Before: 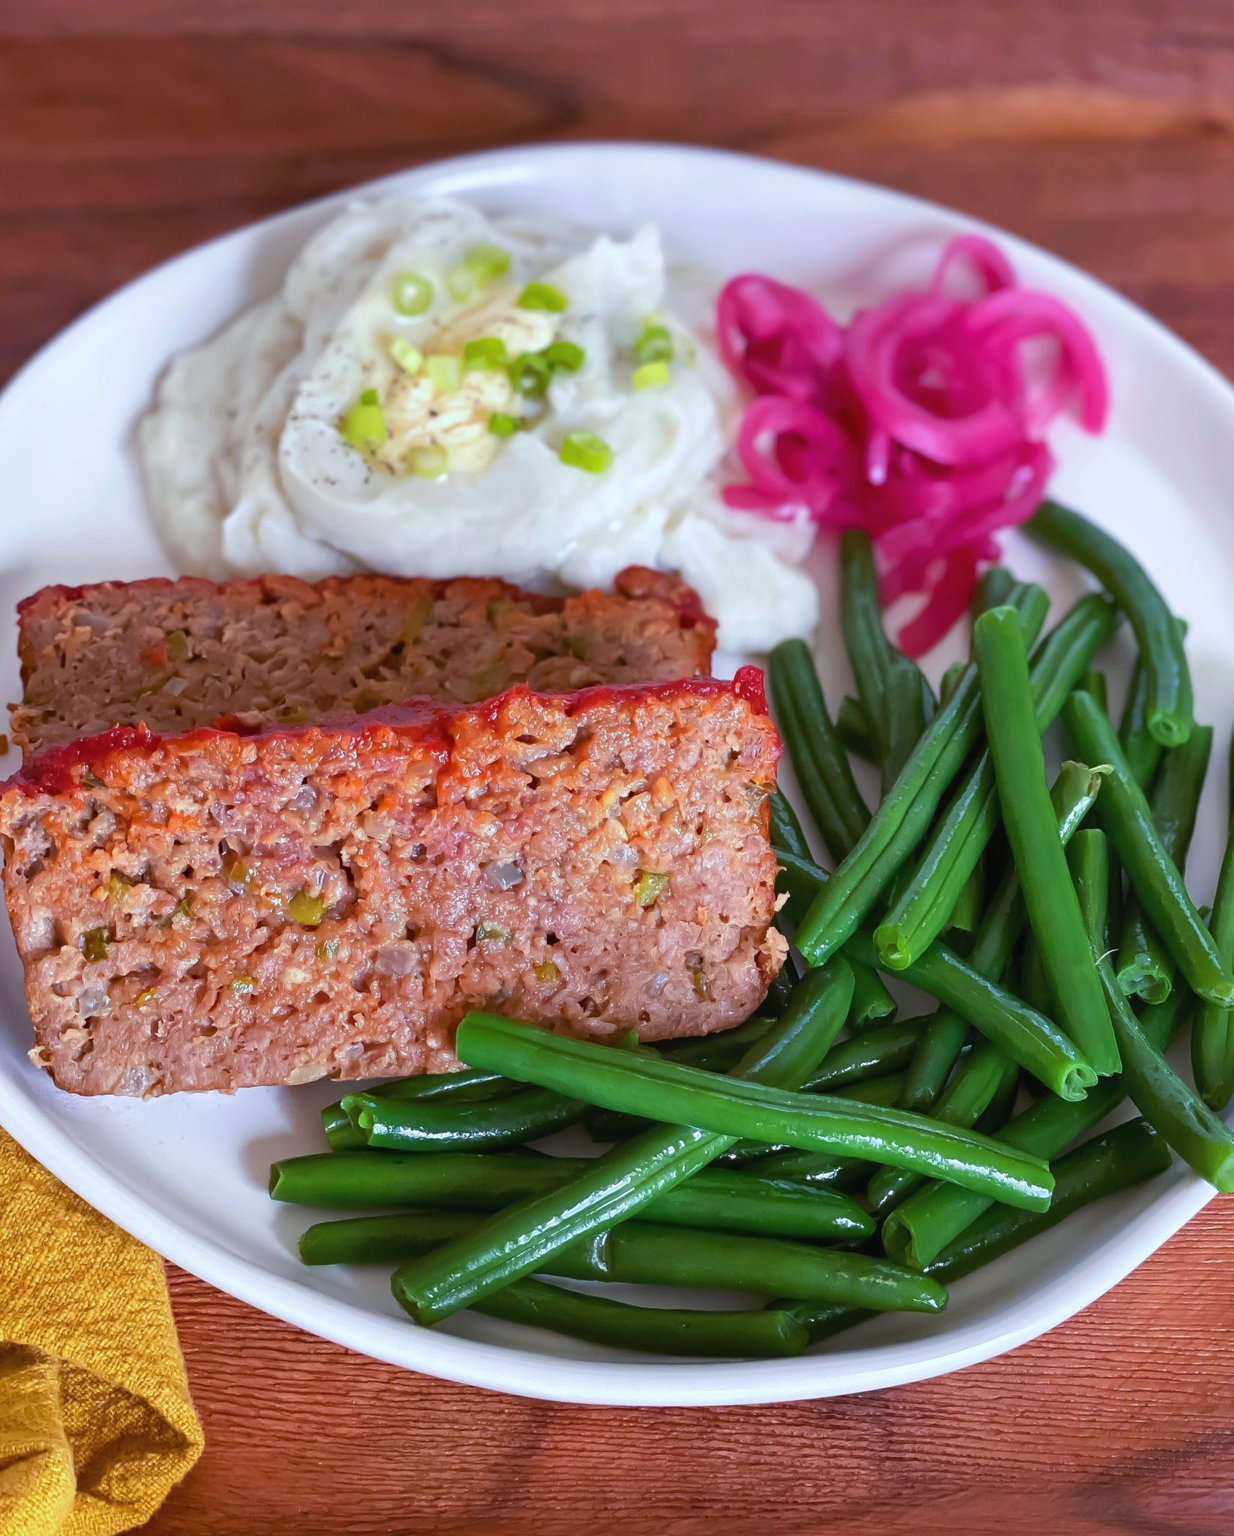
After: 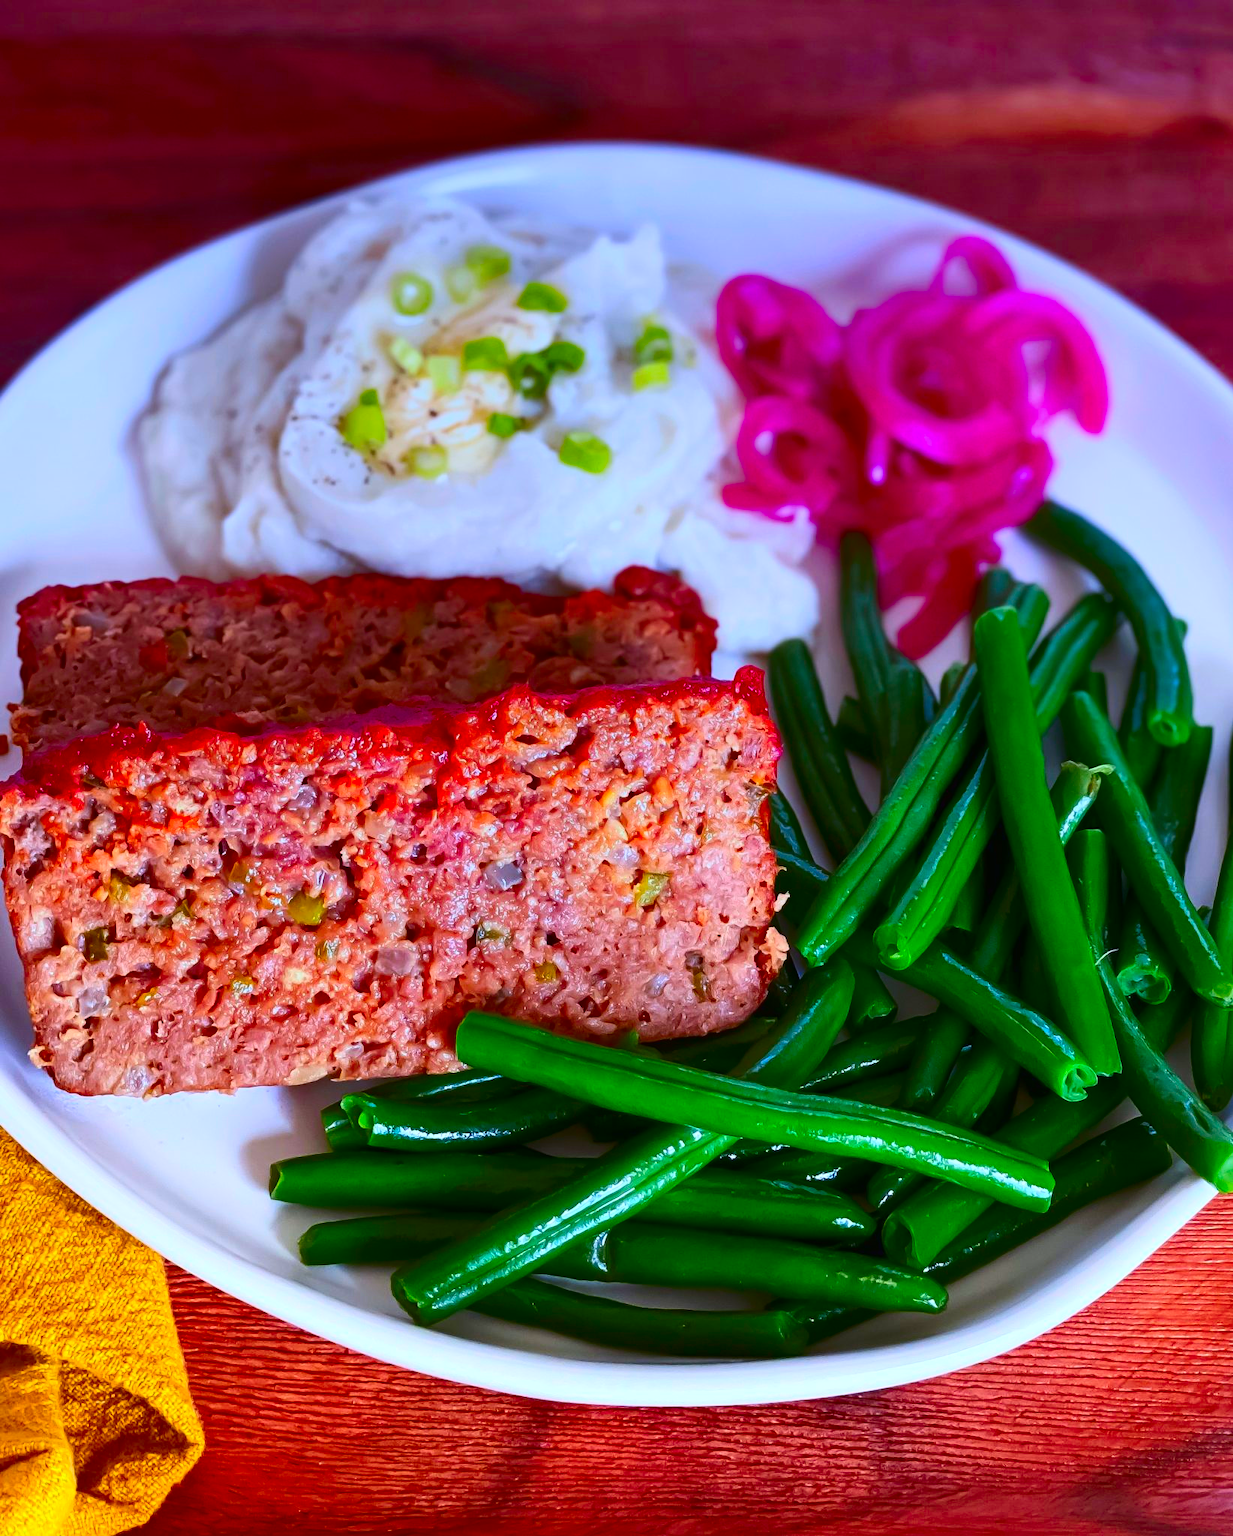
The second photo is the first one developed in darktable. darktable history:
graduated density: hue 238.83°, saturation 50%
contrast brightness saturation: contrast 0.26, brightness 0.02, saturation 0.87
